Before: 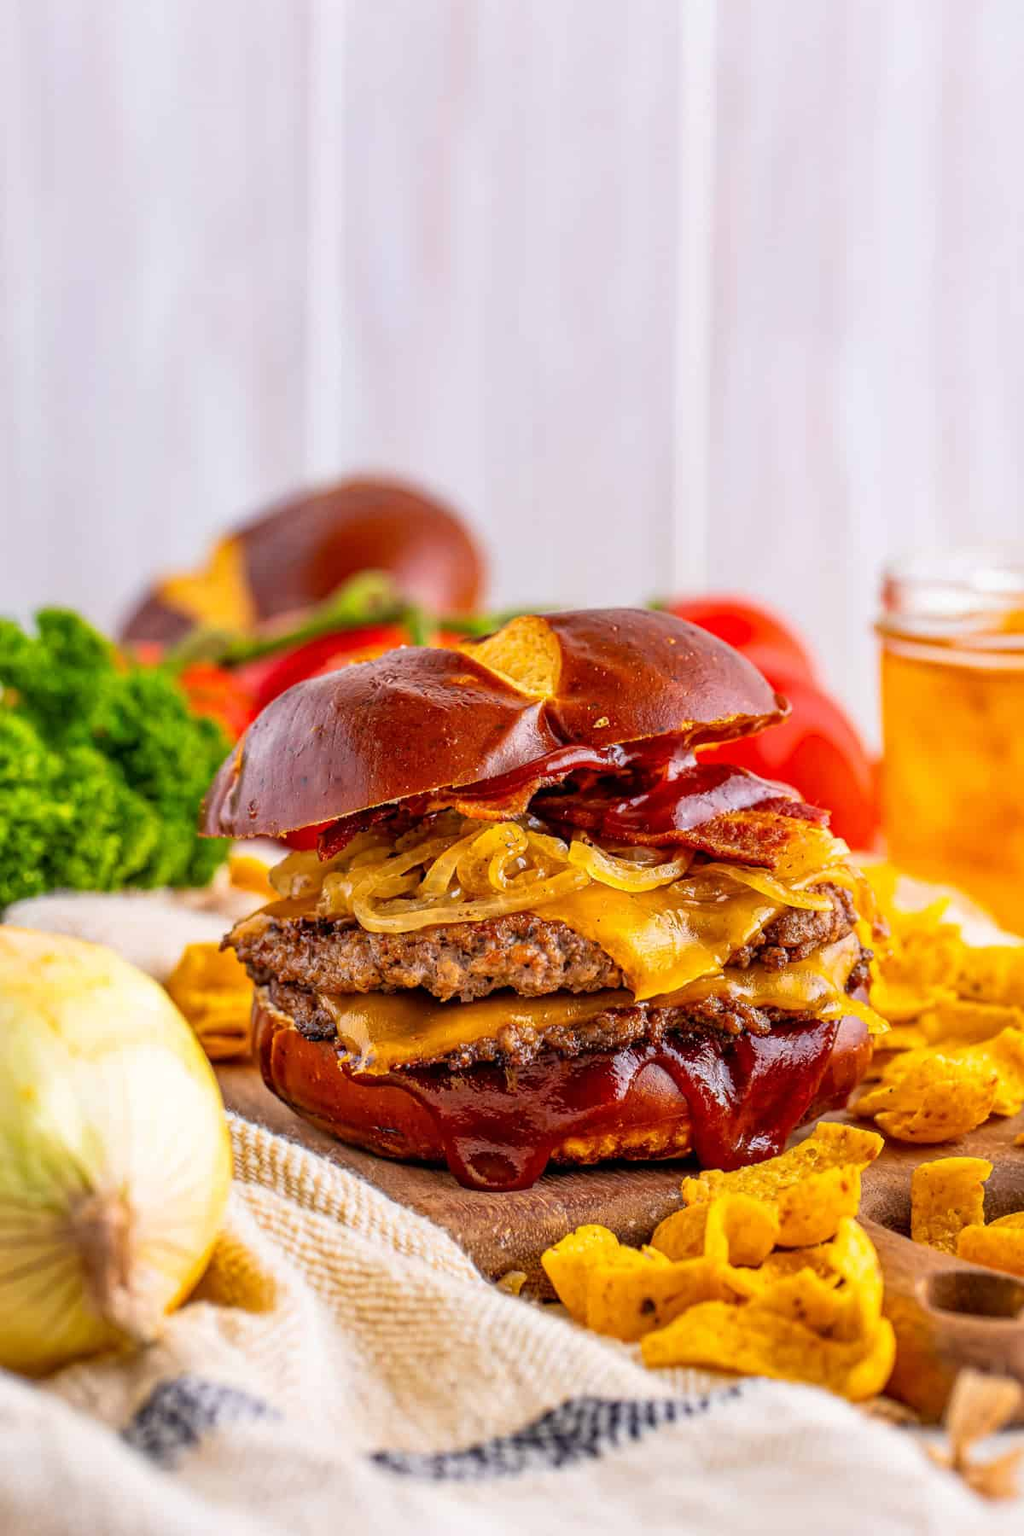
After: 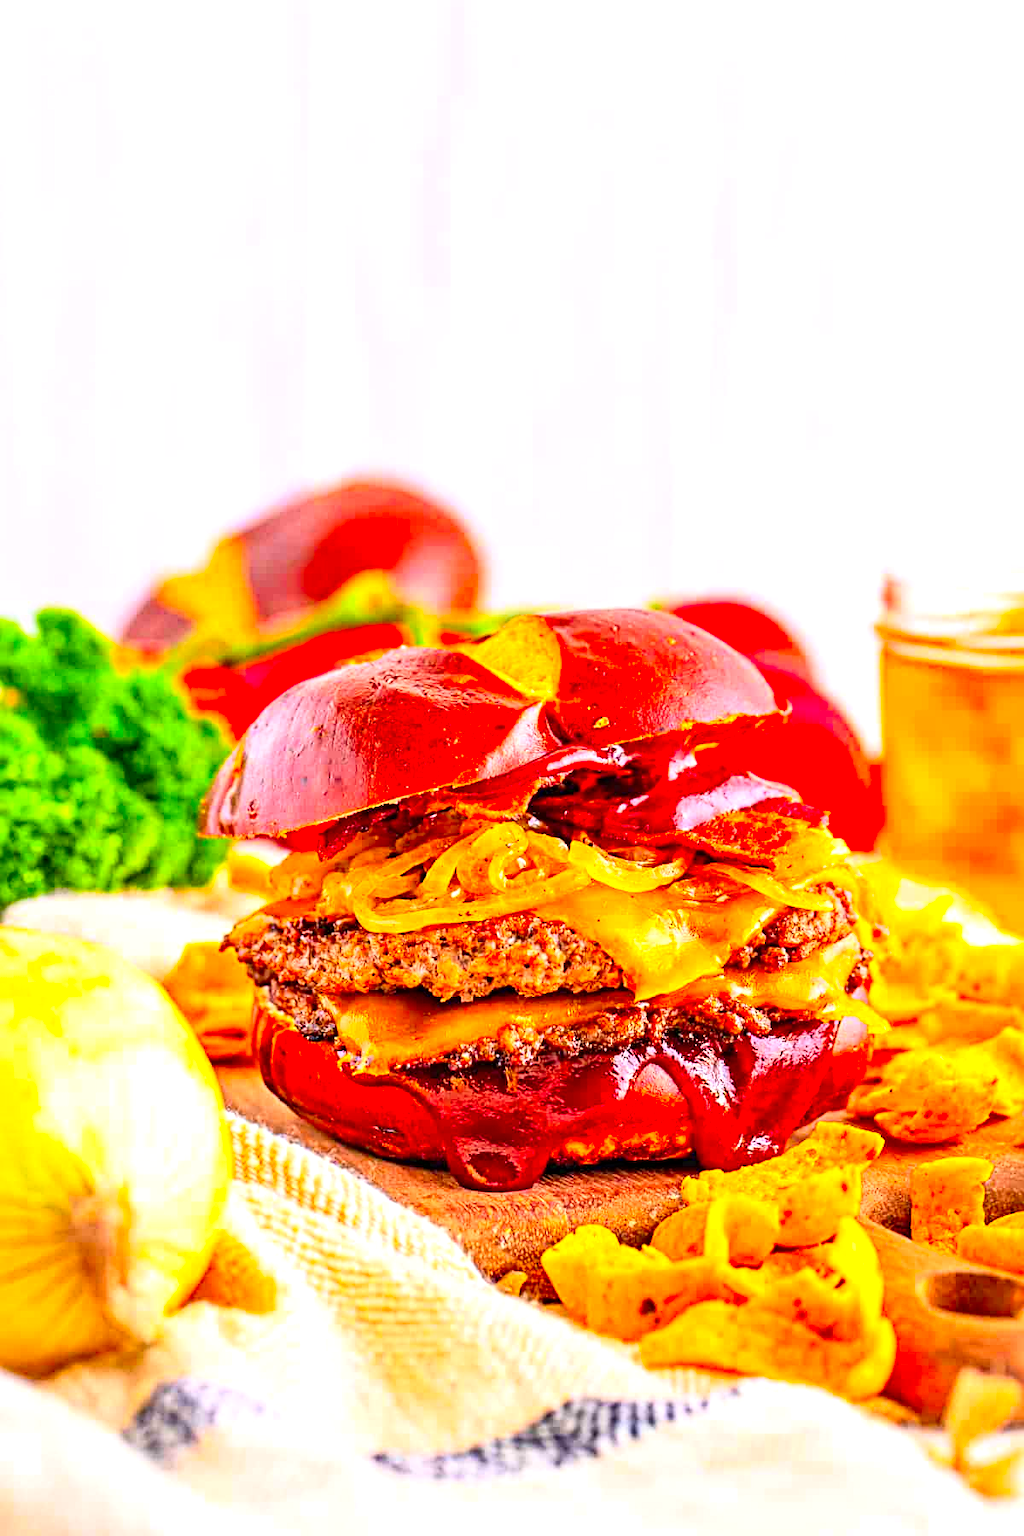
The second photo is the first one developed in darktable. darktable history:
contrast brightness saturation: contrast 0.196, brightness 0.192, saturation 0.793
exposure: black level correction 0, exposure 0.691 EV, compensate highlight preservation false
sharpen: radius 3.998
